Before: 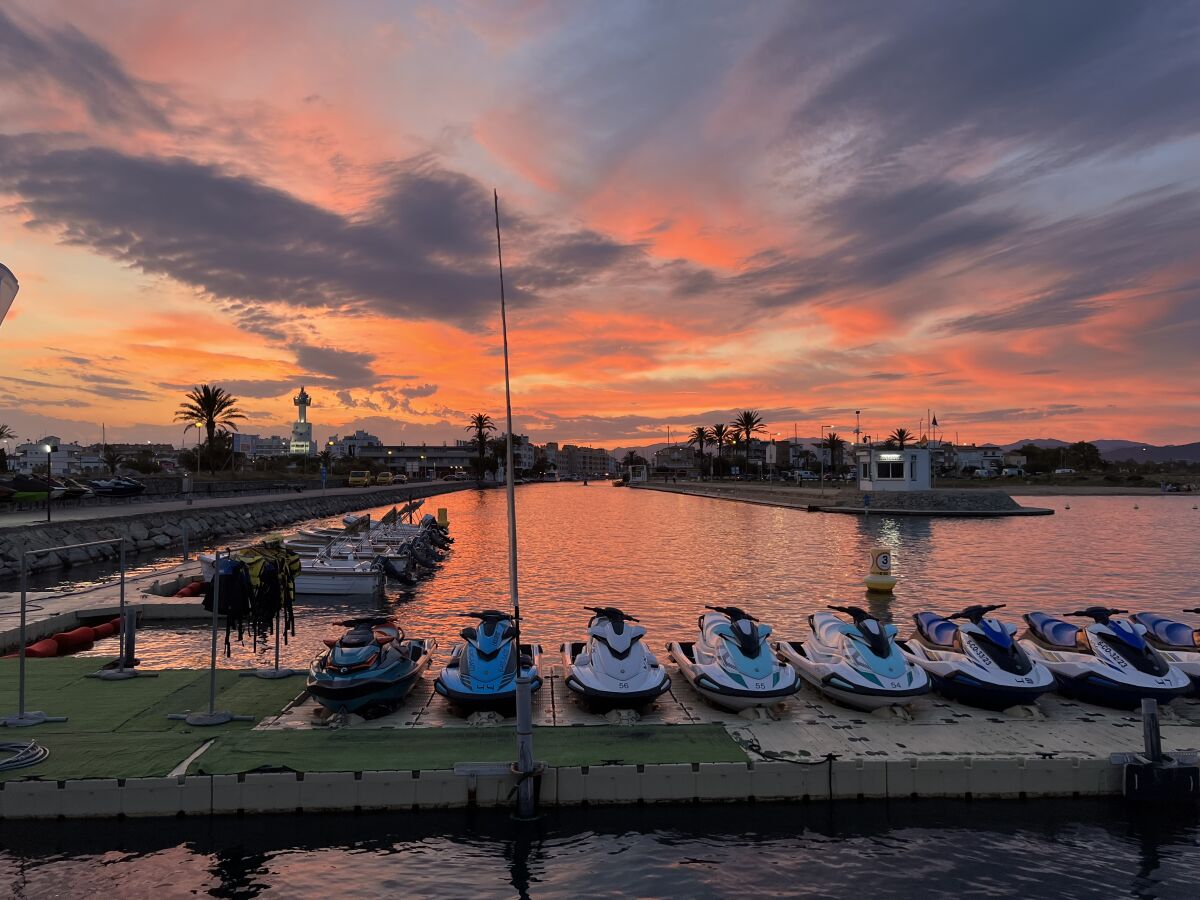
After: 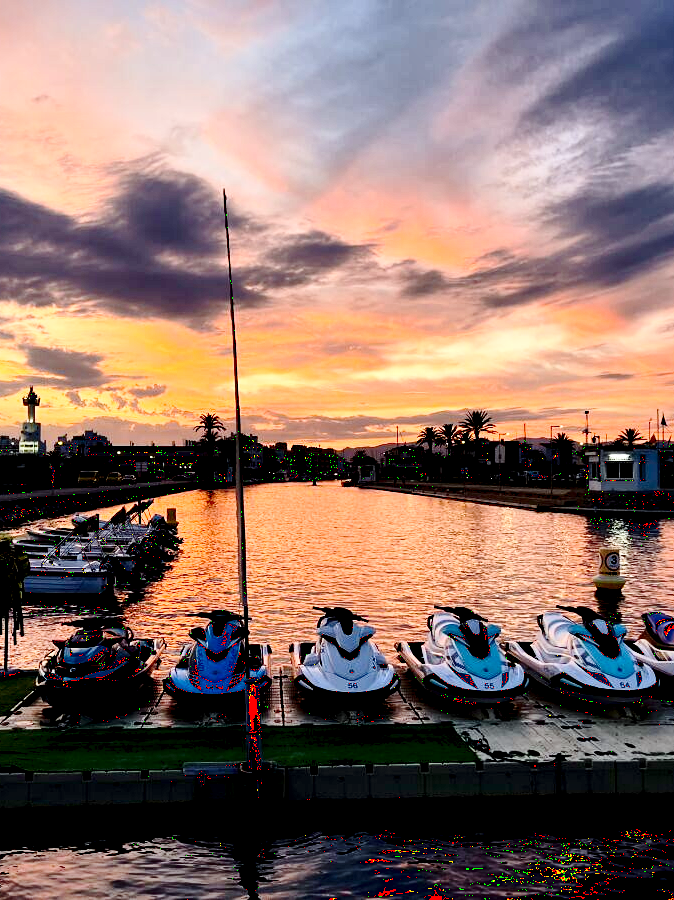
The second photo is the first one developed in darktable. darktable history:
crop and rotate: left 22.63%, right 21.194%
local contrast: mode bilateral grid, contrast 20, coarseness 50, detail 150%, midtone range 0.2
shadows and highlights: shadows 36.65, highlights -27.7, soften with gaussian
color calibration: illuminant Planckian (black body), x 0.351, y 0.352, temperature 4832.76 K, clip negative RGB from gamut false
exposure: black level correction 0.029, exposure -0.08 EV, compensate highlight preservation false
base curve: curves: ch0 [(0, 0) (0.028, 0.03) (0.121, 0.232) (0.46, 0.748) (0.859, 0.968) (1, 1)], preserve colors none
contrast brightness saturation: contrast 0.275
